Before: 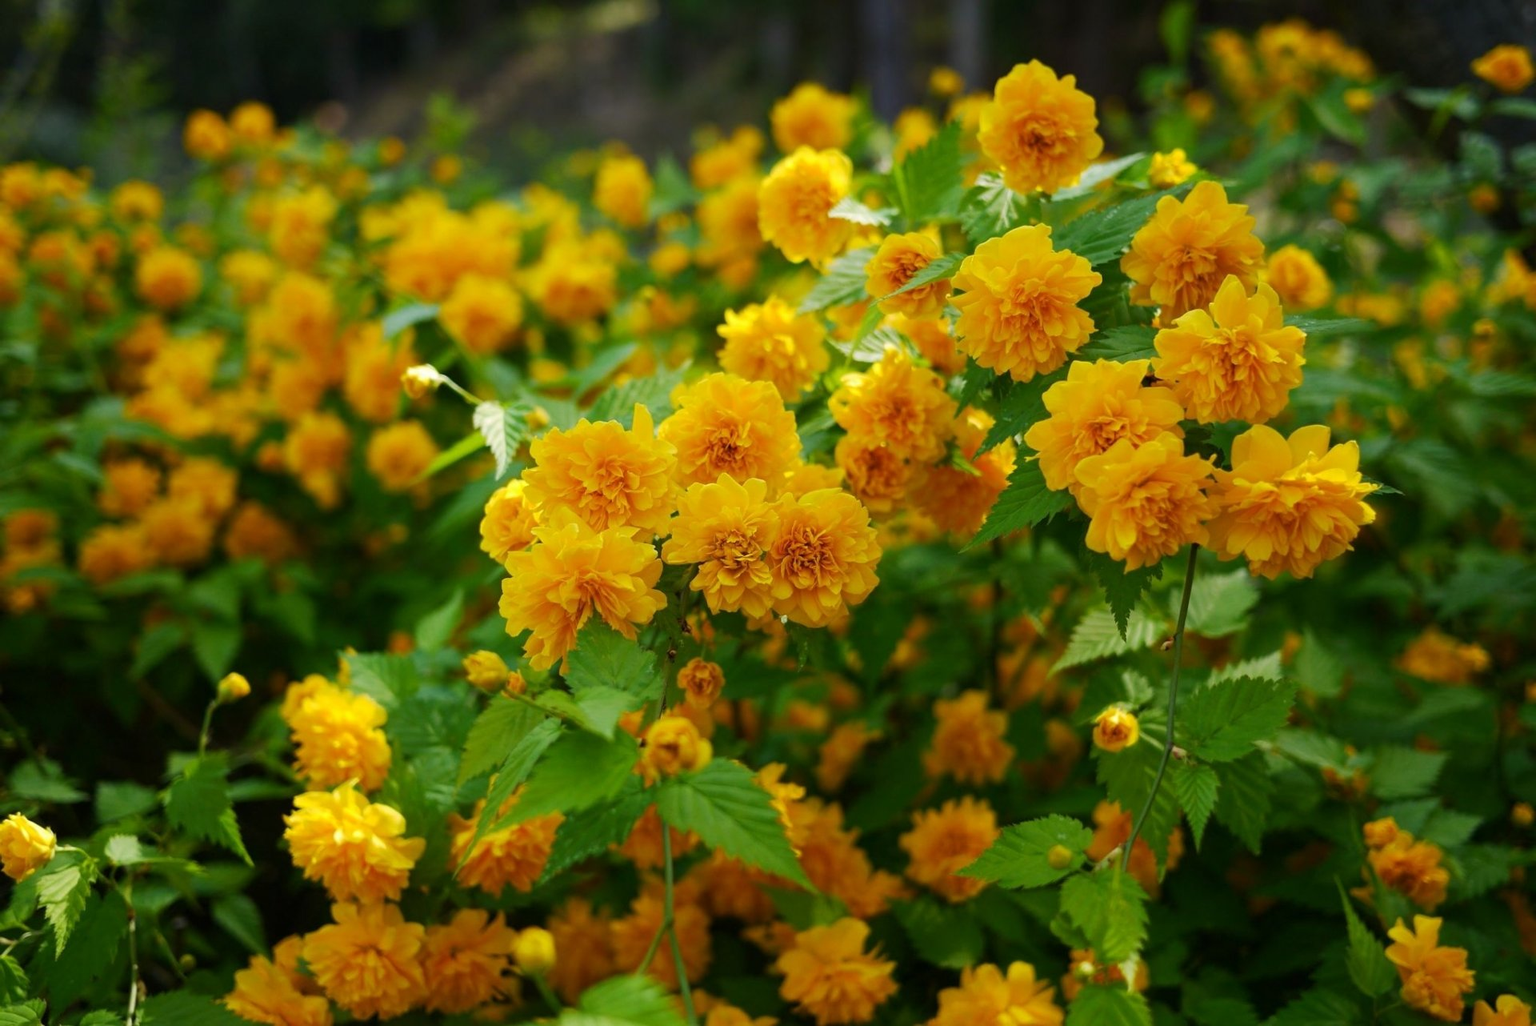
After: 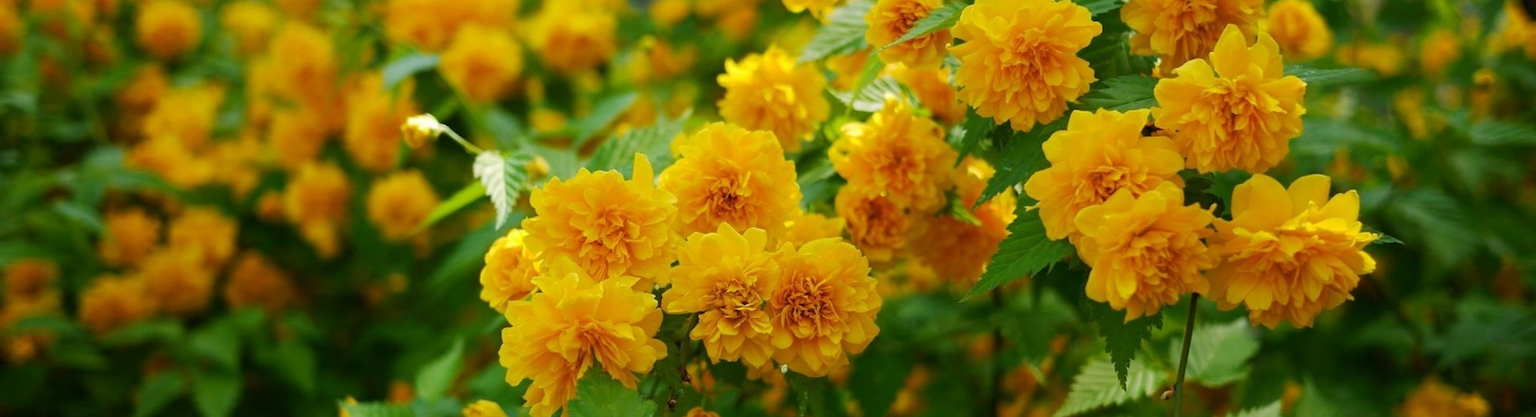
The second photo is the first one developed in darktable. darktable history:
crop and rotate: top 24.427%, bottom 34.801%
